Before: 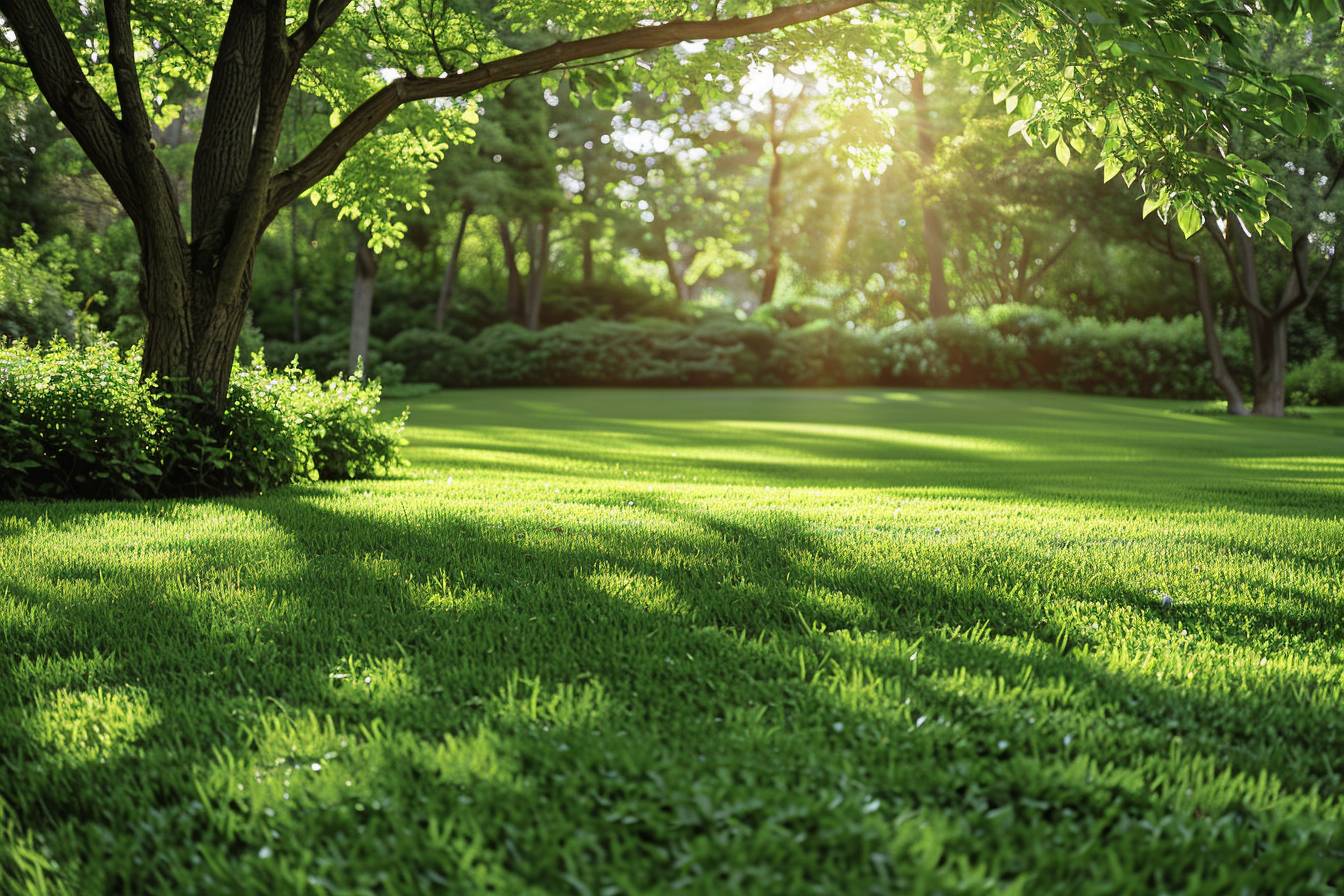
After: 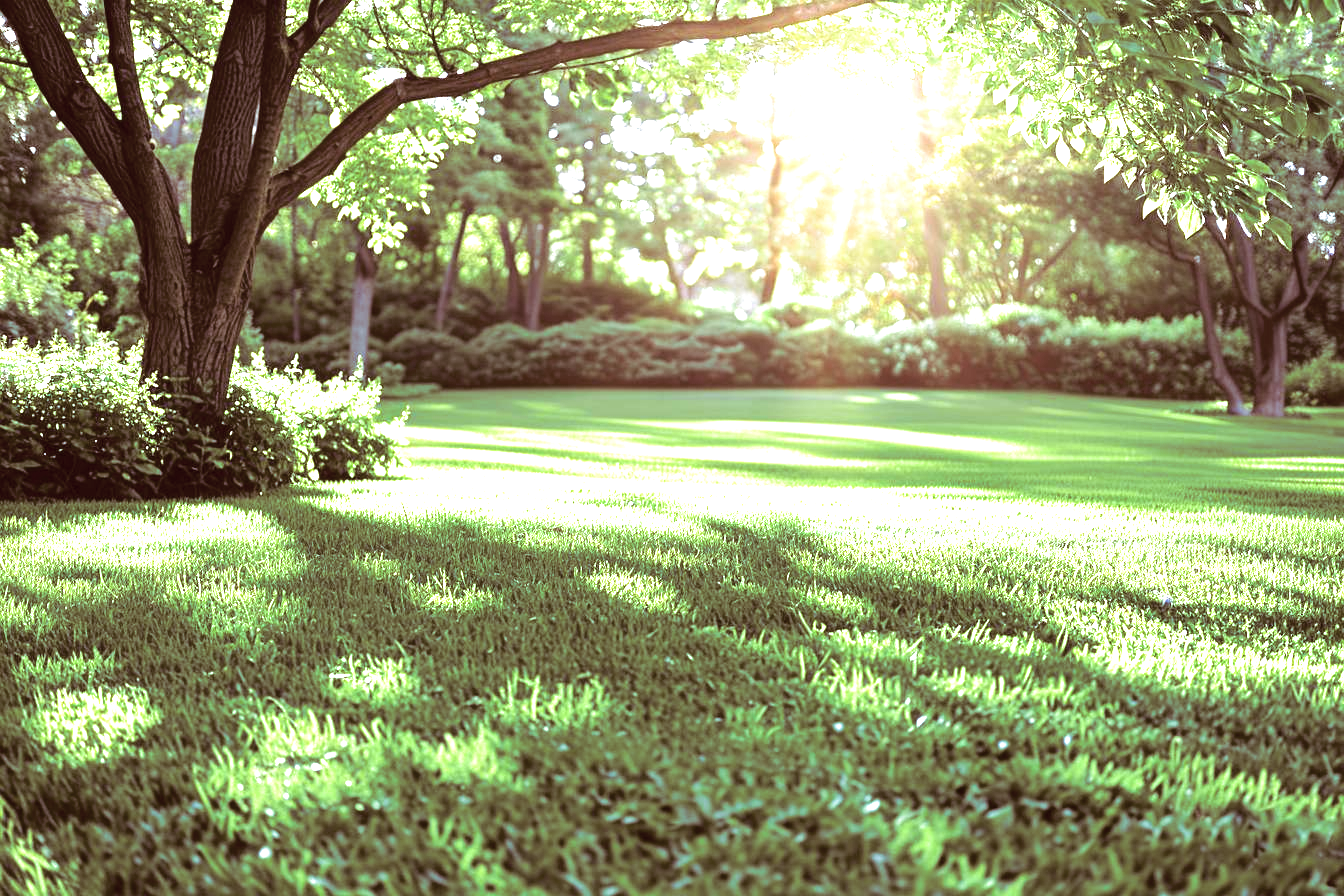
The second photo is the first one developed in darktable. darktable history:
exposure: black level correction 0, exposure 1.5 EV, compensate exposure bias true, compensate highlight preservation false
split-toning: shadows › saturation 0.41, highlights › saturation 0, compress 33.55%
color calibration: illuminant as shot in camera, x 0.363, y 0.385, temperature 4528.04 K
color balance: lift [1, 1.015, 1.004, 0.985], gamma [1, 0.958, 0.971, 1.042], gain [1, 0.956, 0.977, 1.044]
